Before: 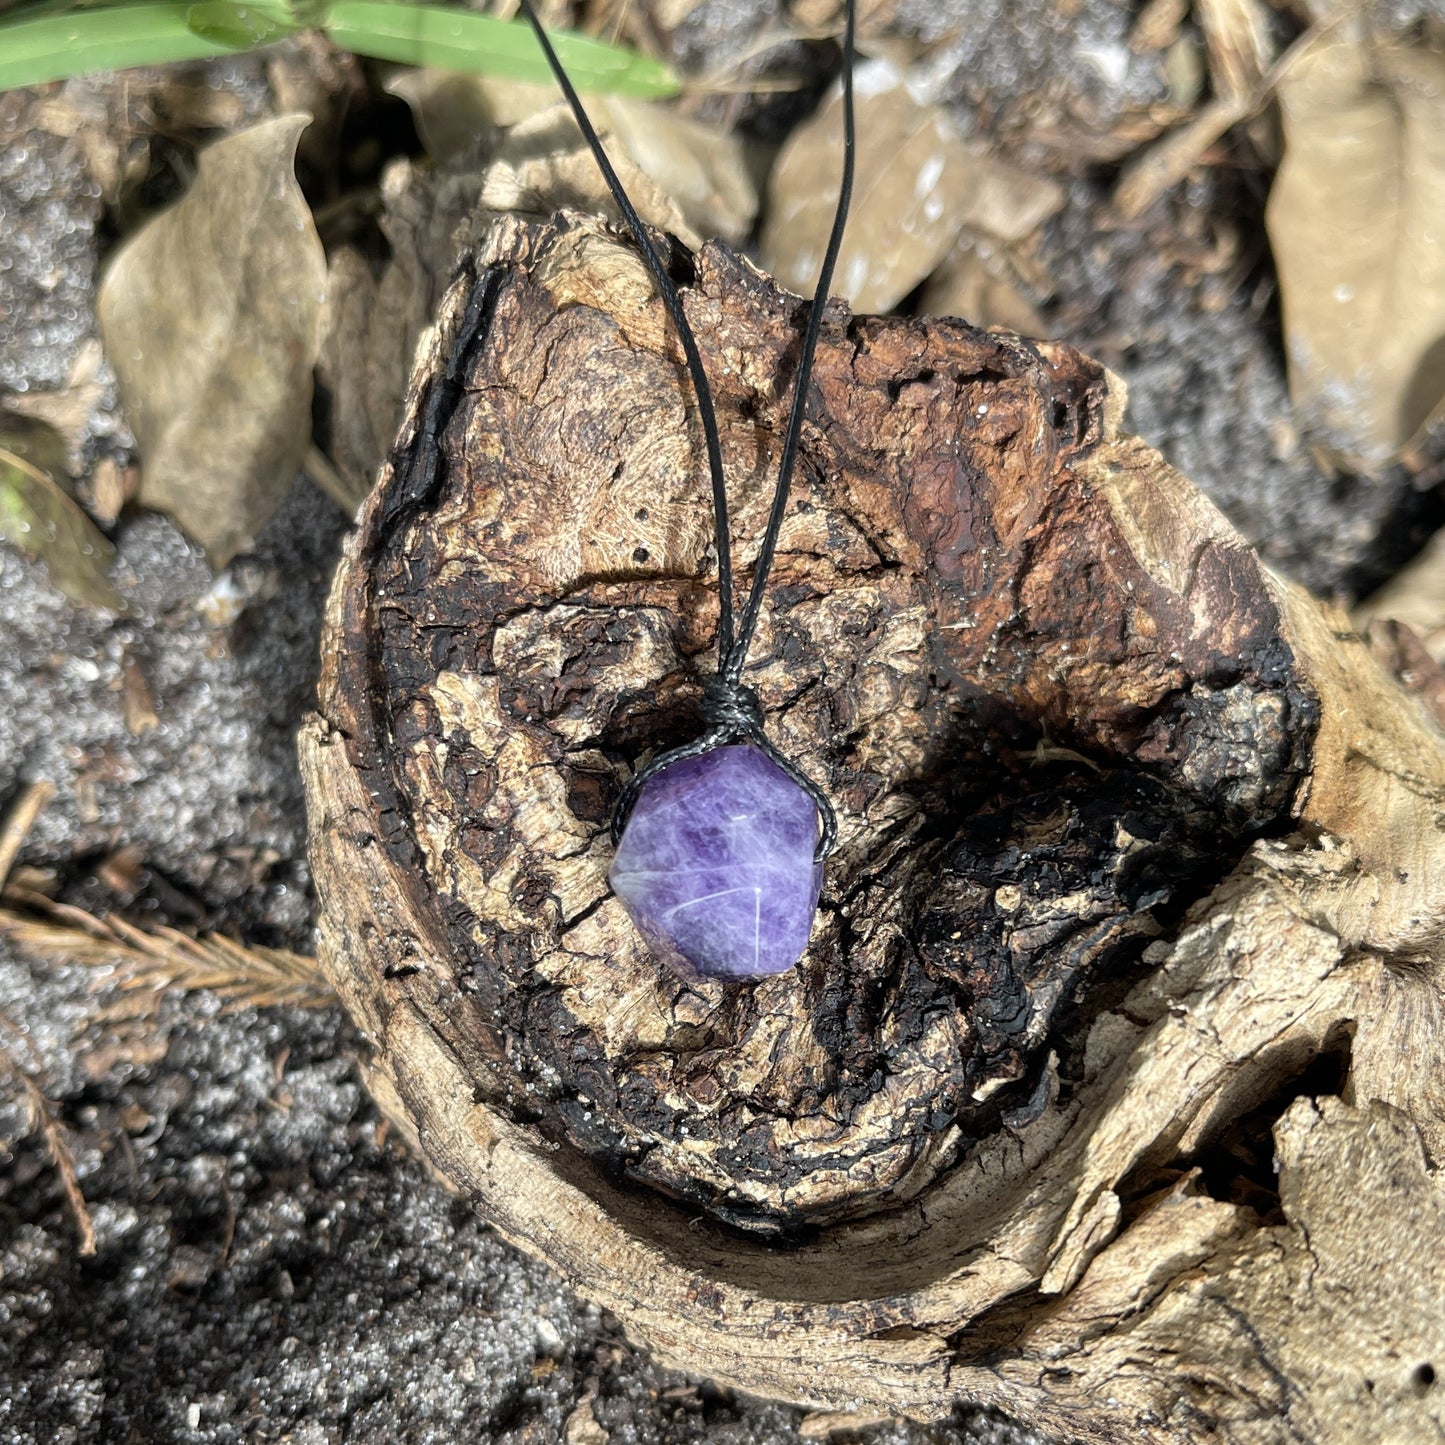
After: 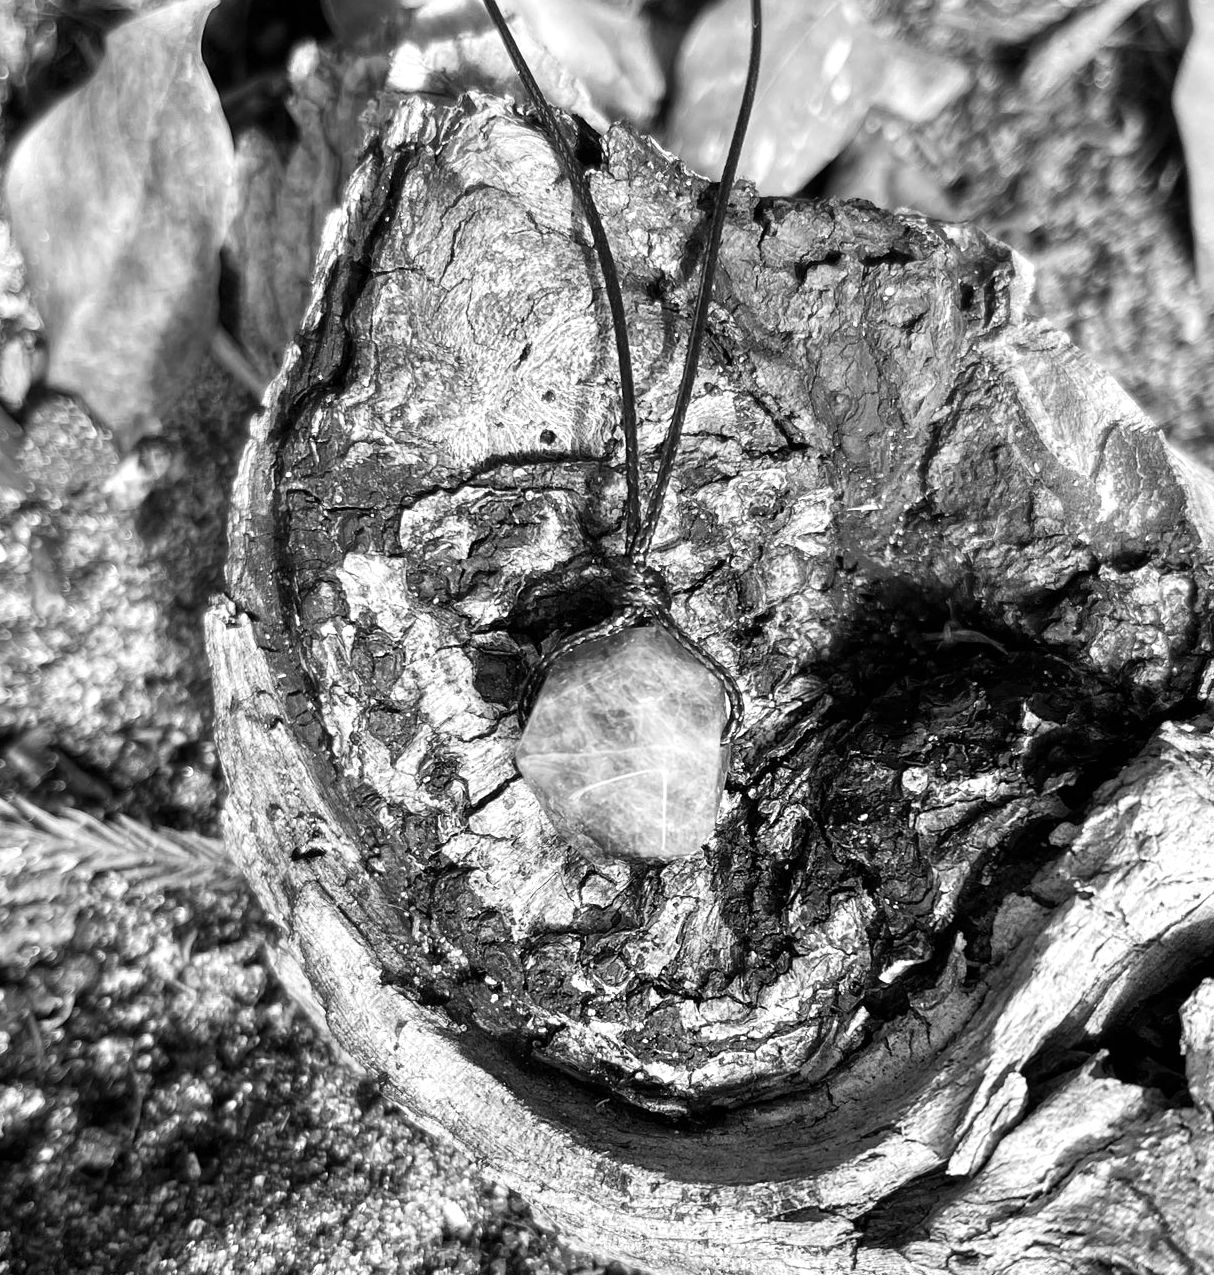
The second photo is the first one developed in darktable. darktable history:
crop: left 6.446%, top 8.188%, right 9.538%, bottom 3.548%
exposure: exposure 0.574 EV, compensate highlight preservation false
tone equalizer: on, module defaults
contrast brightness saturation: contrast 0.15, brightness -0.01, saturation 0.1
color calibration: output gray [0.21, 0.42, 0.37, 0], gray › normalize channels true, illuminant same as pipeline (D50), adaptation XYZ, x 0.346, y 0.359, gamut compression 0
